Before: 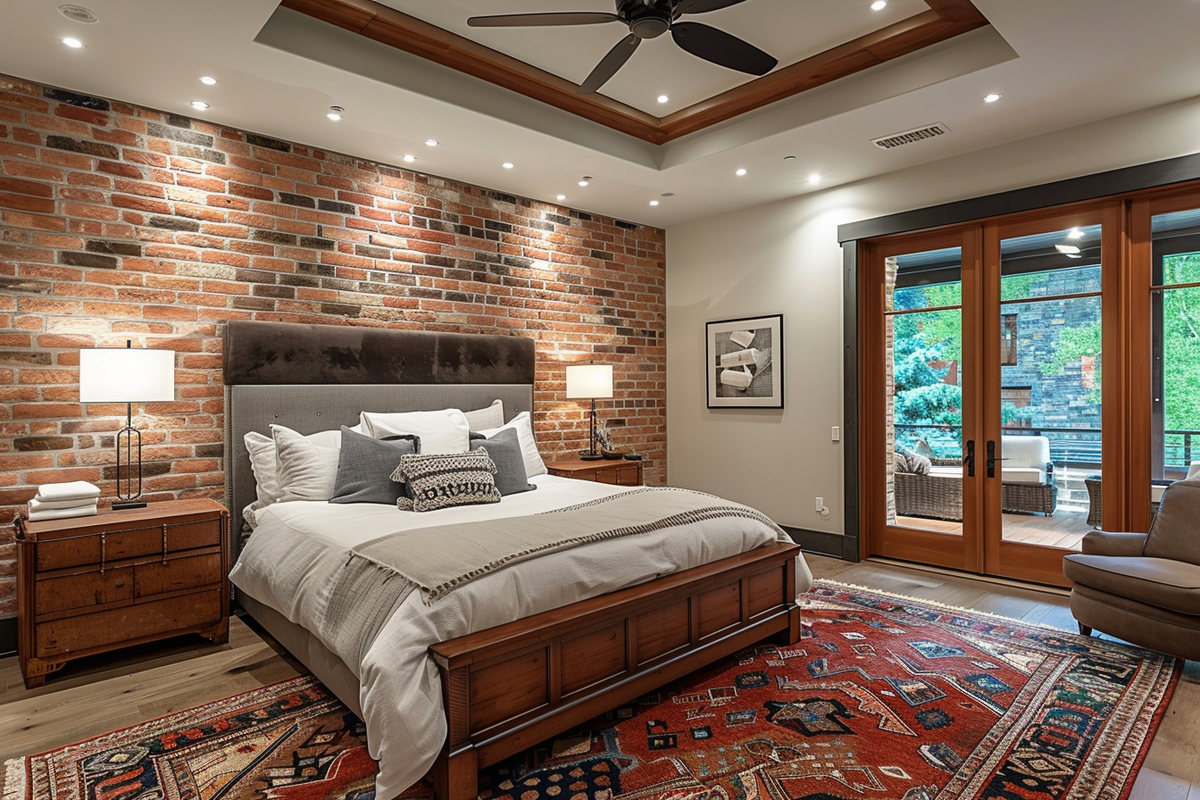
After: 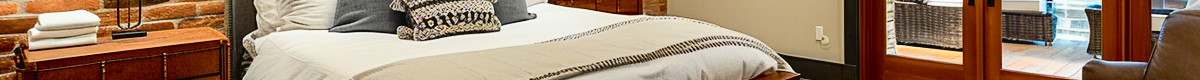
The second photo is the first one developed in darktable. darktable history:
crop and rotate: top 59.084%, bottom 30.916%
tone curve: curves: ch0 [(0, 0.021) (0.148, 0.076) (0.232, 0.191) (0.398, 0.423) (0.572, 0.672) (0.705, 0.812) (0.877, 0.931) (0.99, 0.987)]; ch1 [(0, 0) (0.377, 0.325) (0.493, 0.486) (0.508, 0.502) (0.515, 0.514) (0.554, 0.586) (0.623, 0.658) (0.701, 0.704) (0.778, 0.751) (1, 1)]; ch2 [(0, 0) (0.431, 0.398) (0.485, 0.486) (0.495, 0.498) (0.511, 0.507) (0.58, 0.66) (0.679, 0.757) (0.749, 0.829) (1, 0.991)], color space Lab, independent channels
